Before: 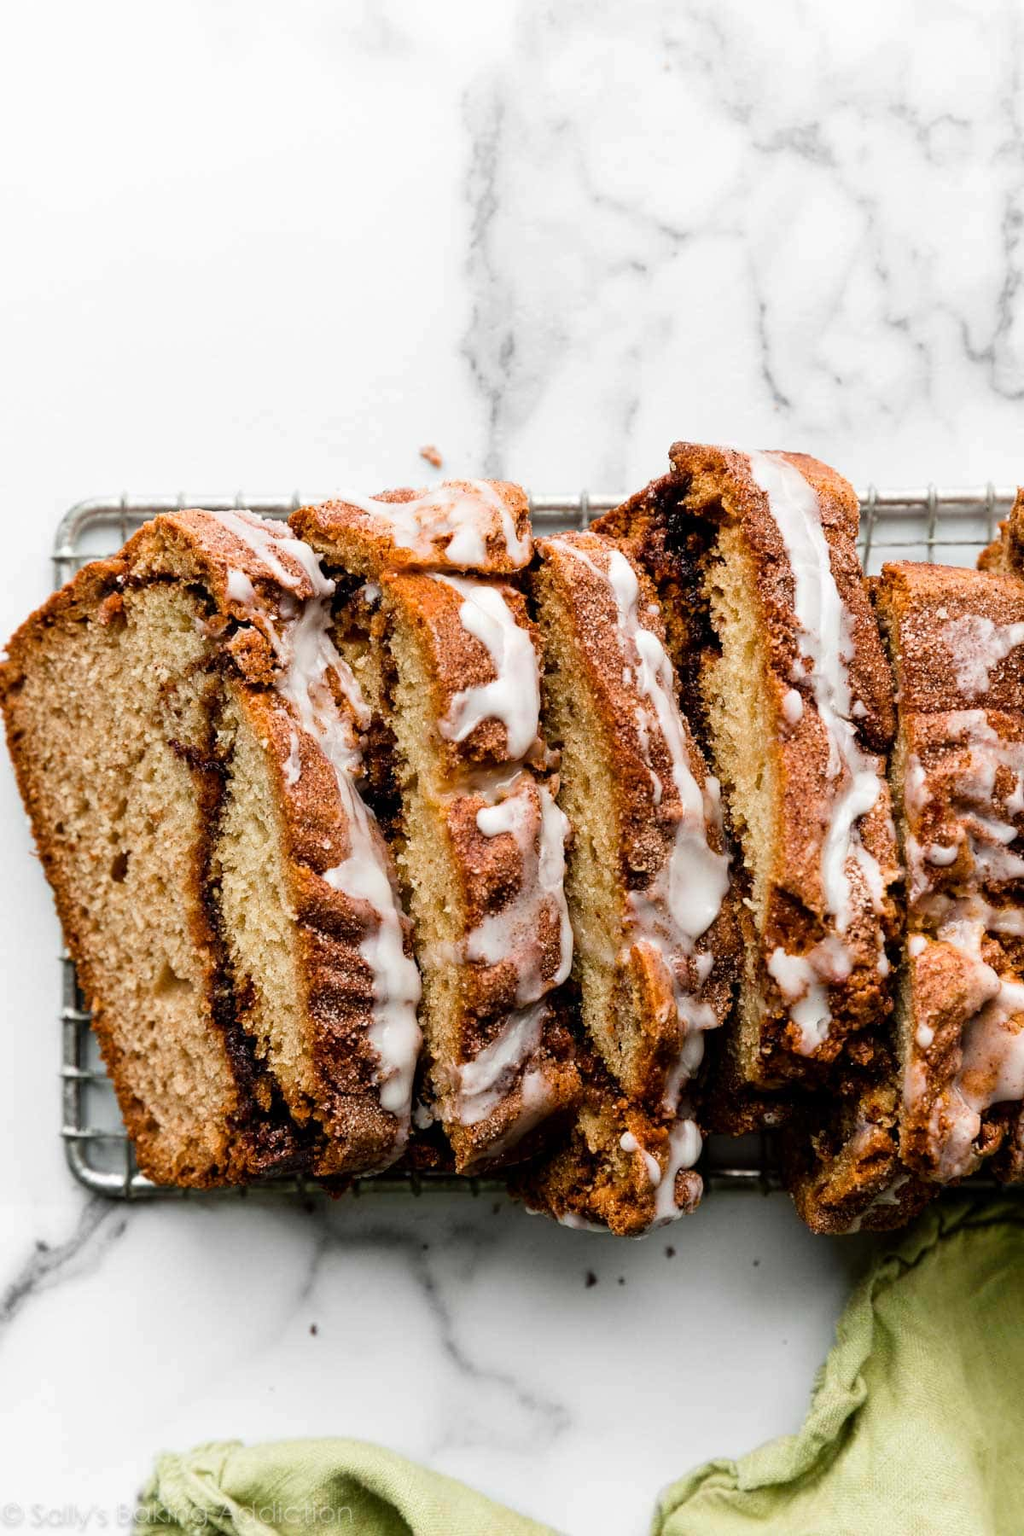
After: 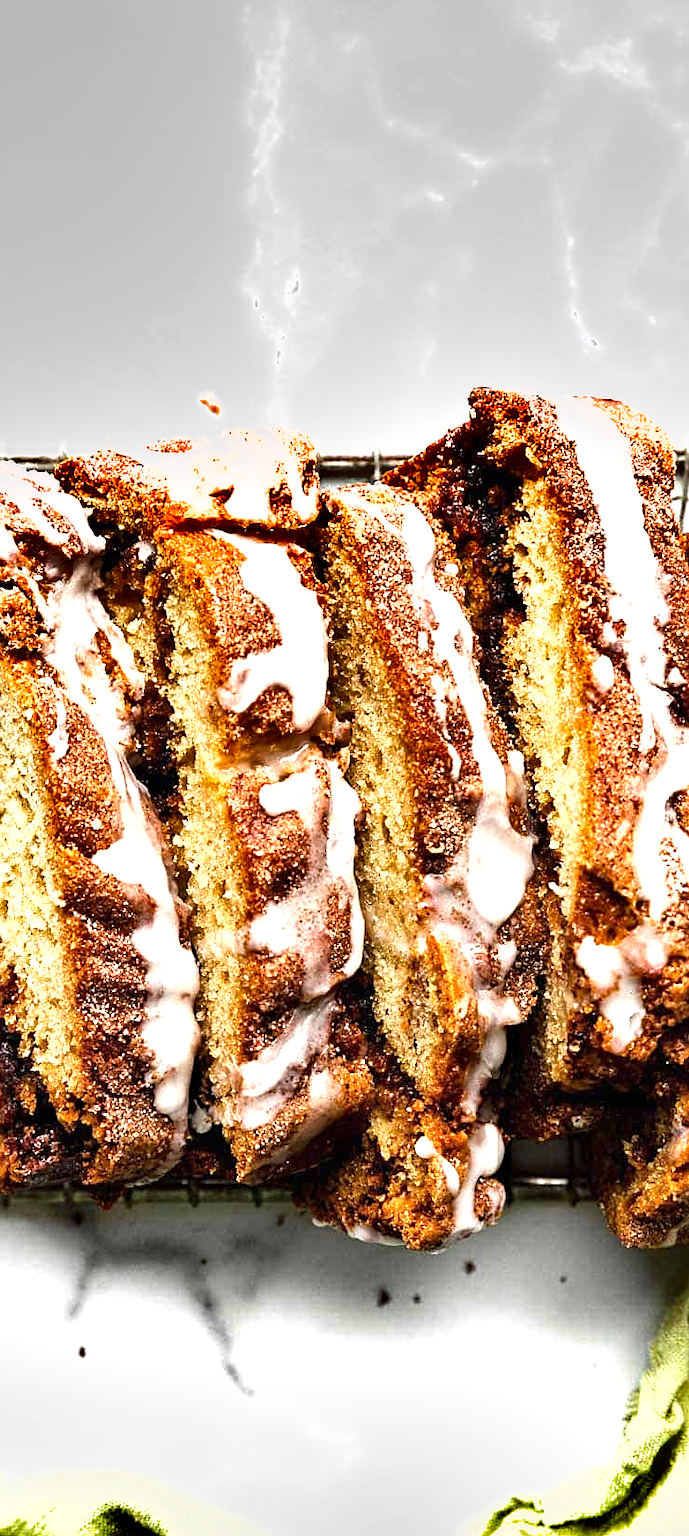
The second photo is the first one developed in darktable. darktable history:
sharpen: on, module defaults
crop and rotate: left 23.311%, top 5.635%, right 14.706%, bottom 2.344%
exposure: black level correction 0, exposure 1.199 EV, compensate exposure bias true, compensate highlight preservation false
haze removal: strength 0.114, distance 0.256, compatibility mode true, adaptive false
shadows and highlights: shadows 5.98, soften with gaussian
